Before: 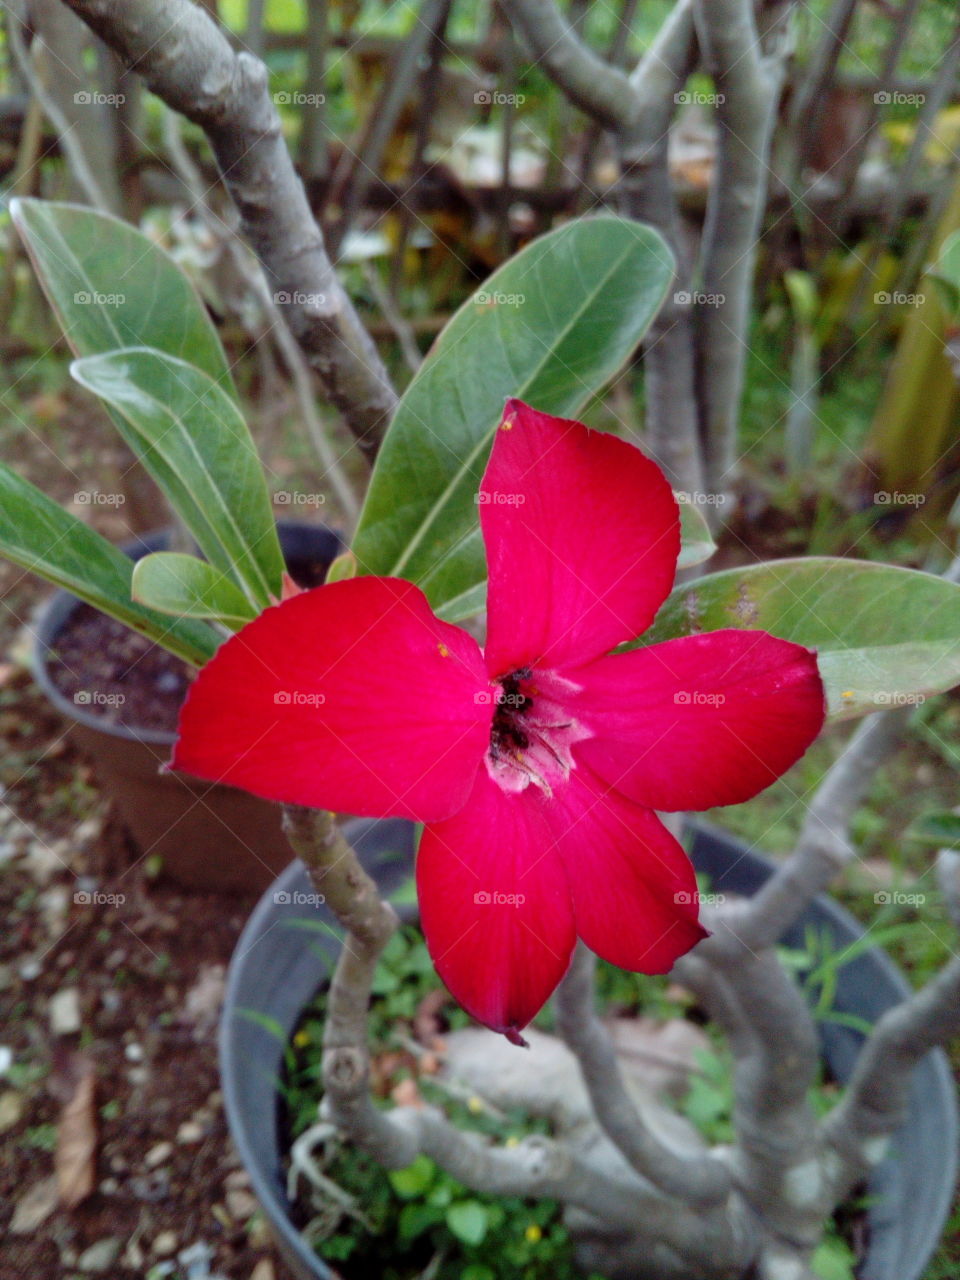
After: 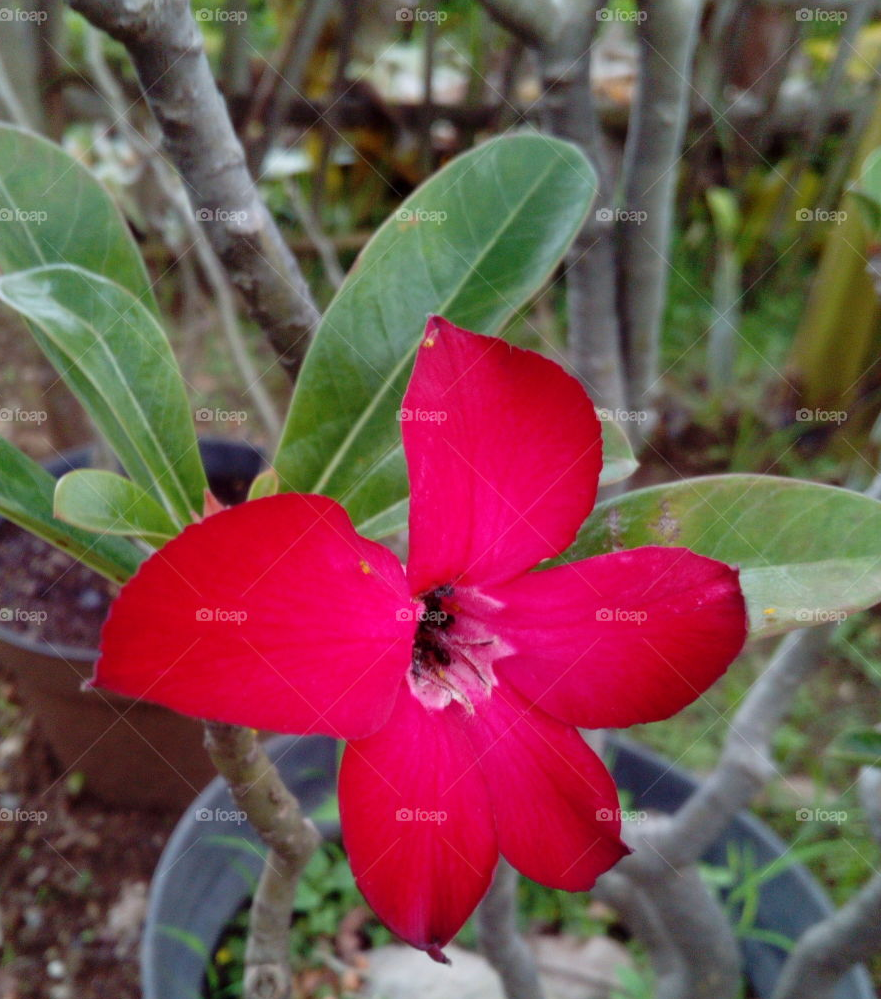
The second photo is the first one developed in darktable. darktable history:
crop: left 8.207%, top 6.558%, bottom 15.341%
